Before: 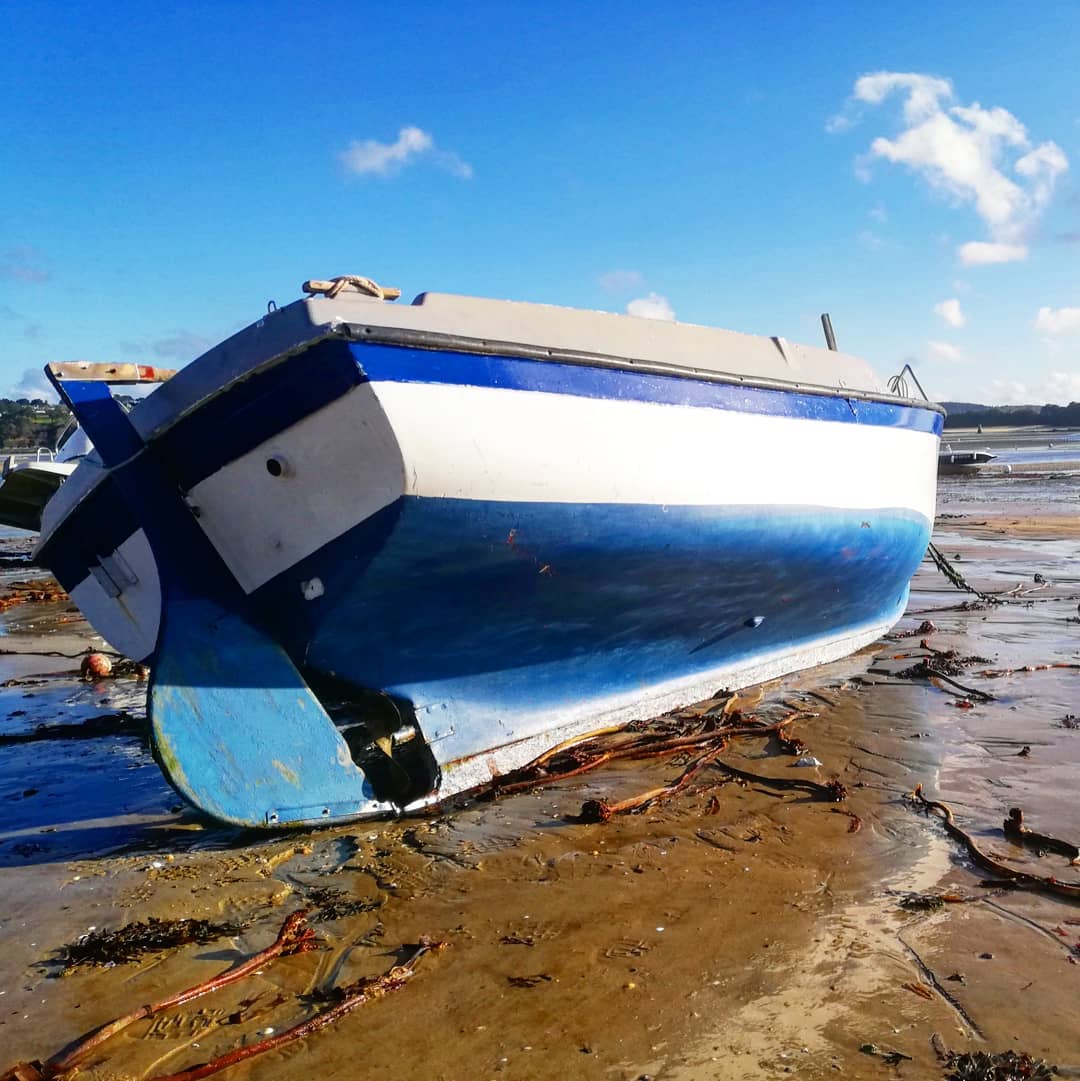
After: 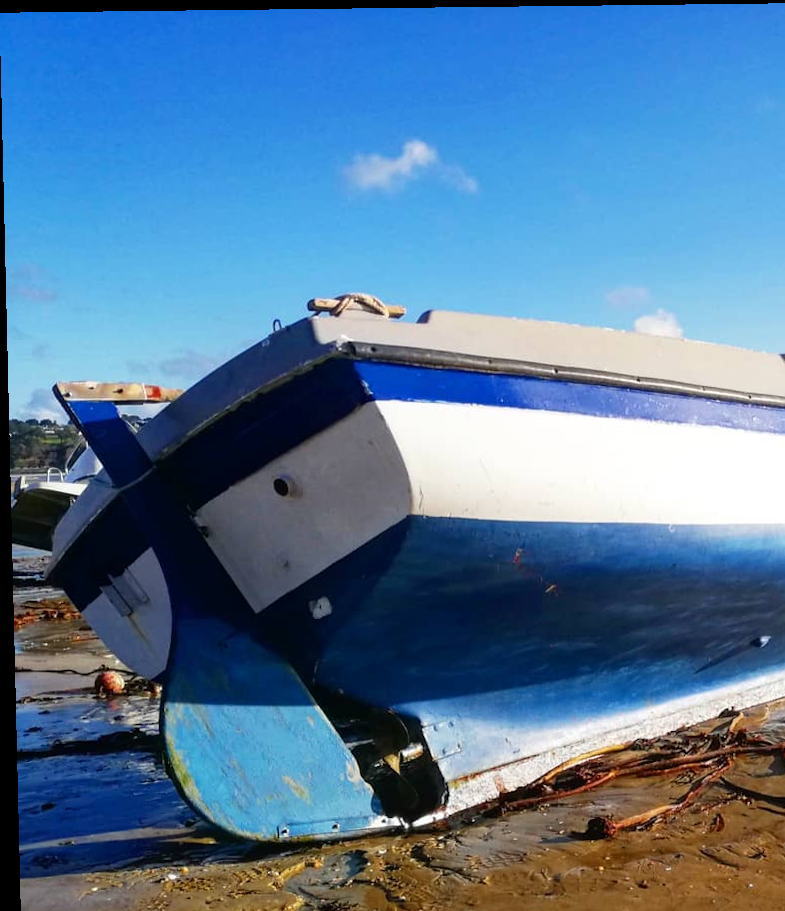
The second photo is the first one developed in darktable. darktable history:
rotate and perspective: lens shift (vertical) 0.048, lens shift (horizontal) -0.024, automatic cropping off
crop: right 28.885%, bottom 16.626%
